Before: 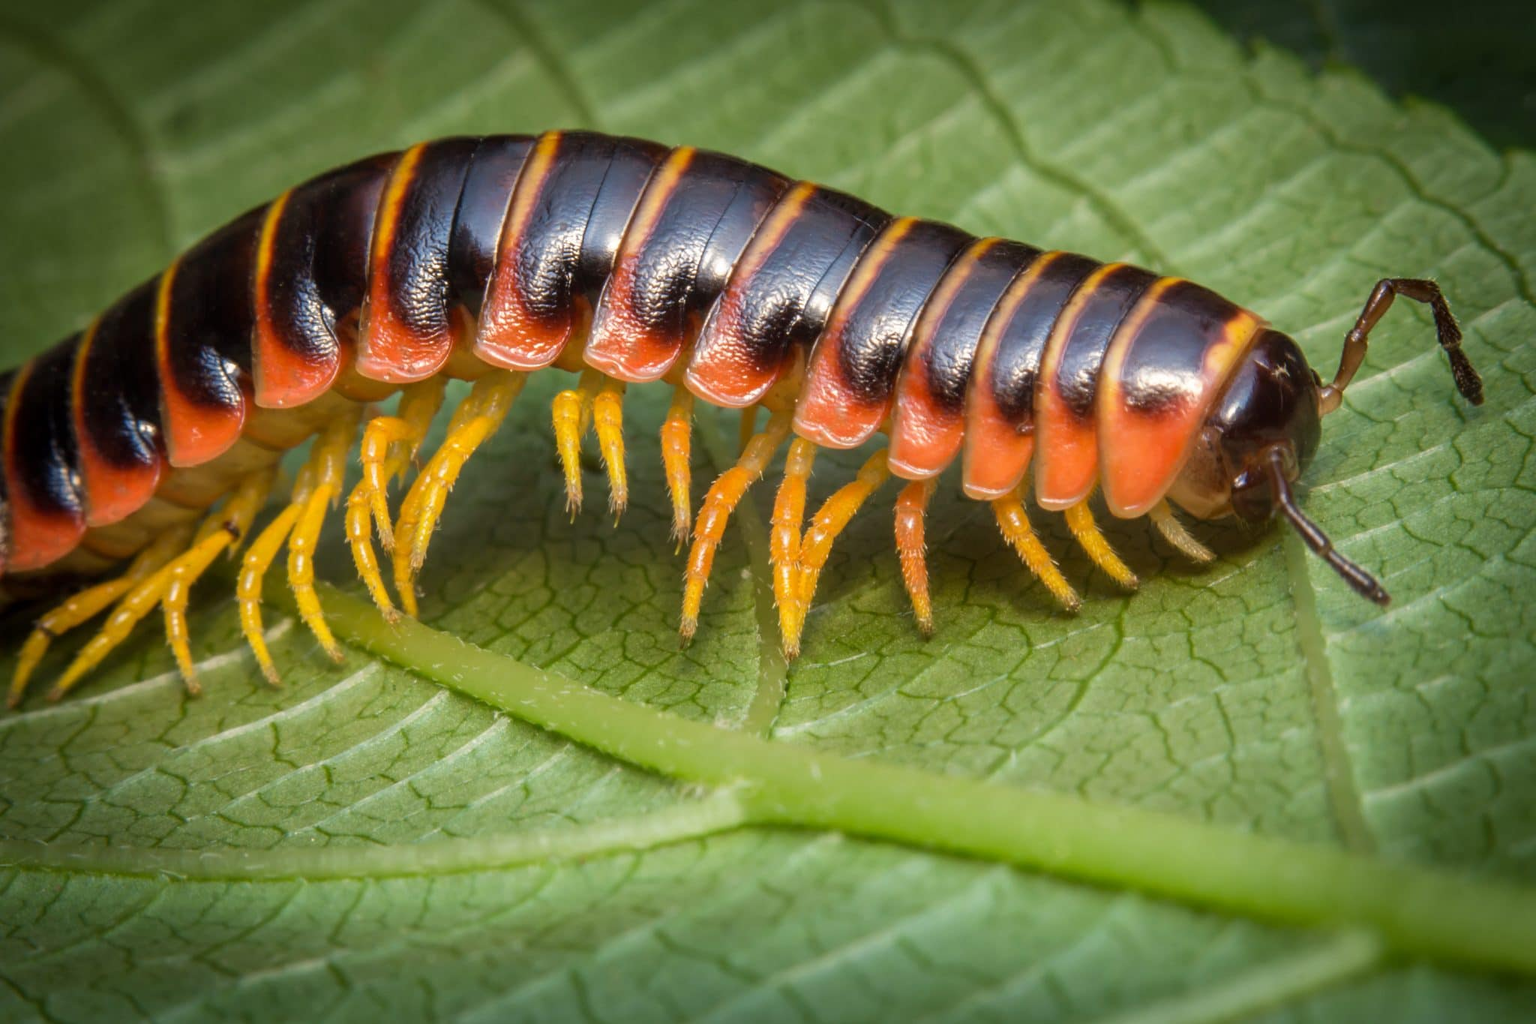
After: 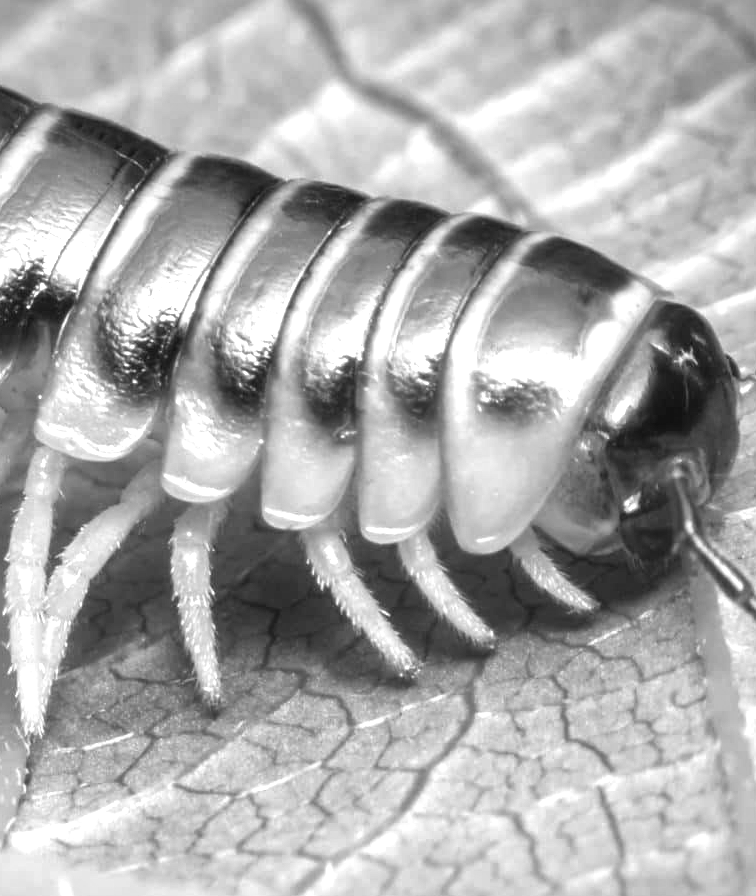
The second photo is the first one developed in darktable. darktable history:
exposure: black level correction 0, exposure 1.388 EV, compensate exposure bias true, compensate highlight preservation false
color calibration: output gray [0.21, 0.42, 0.37, 0], gray › normalize channels true, illuminant same as pipeline (D50), adaptation XYZ, x 0.346, y 0.359, gamut compression 0
local contrast: mode bilateral grid, contrast 20, coarseness 50, detail 159%, midtone range 0.2
crop and rotate: left 49.936%, top 10.094%, right 13.136%, bottom 24.256%
tone equalizer: on, module defaults
